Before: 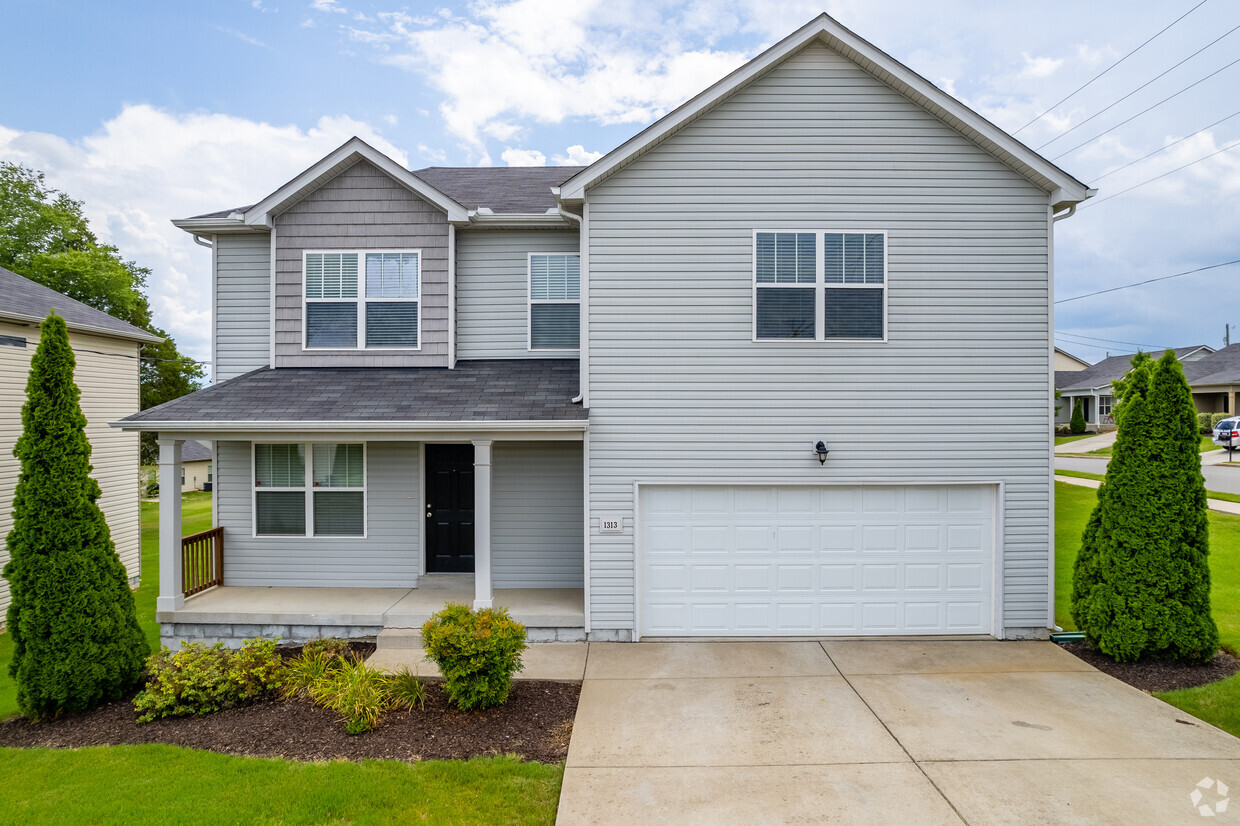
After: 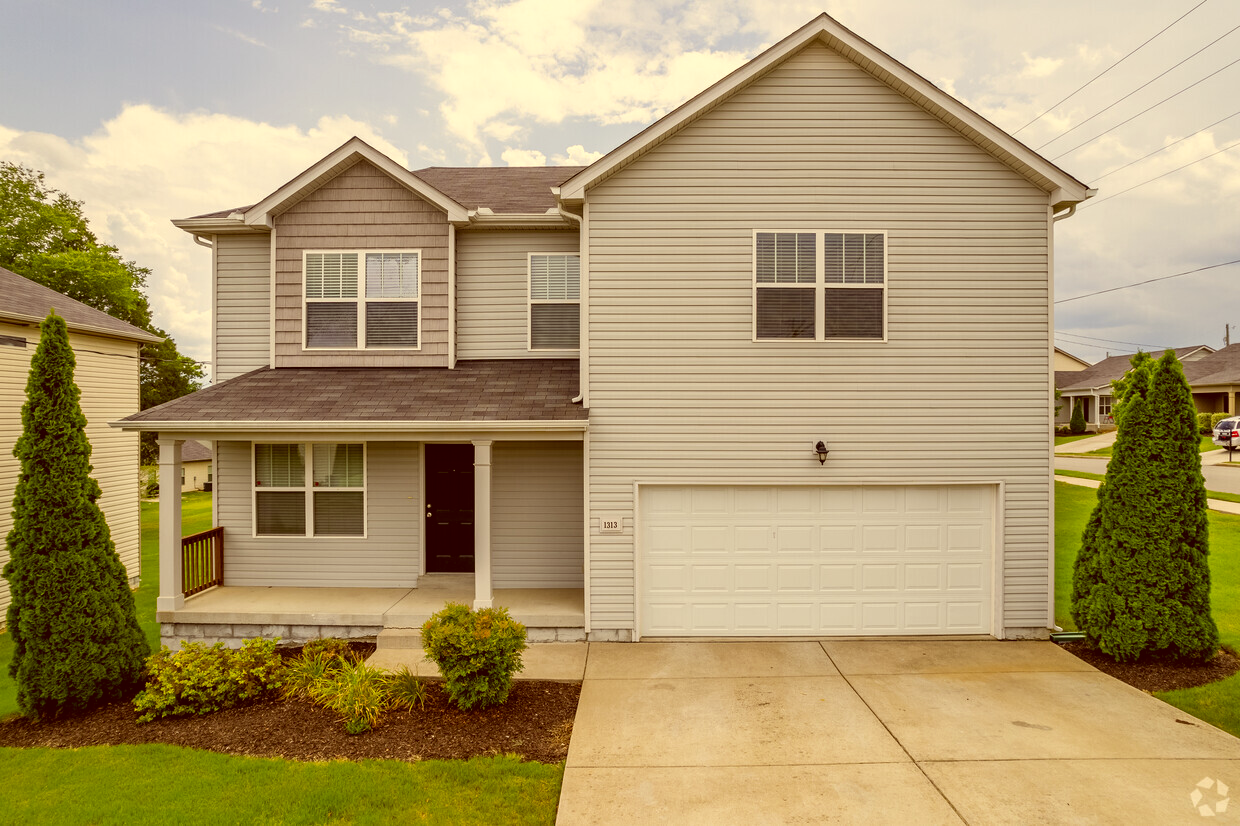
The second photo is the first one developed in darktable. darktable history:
color correction: highlights a* 1.25, highlights b* 24.28, shadows a* 15.89, shadows b* 24.32
